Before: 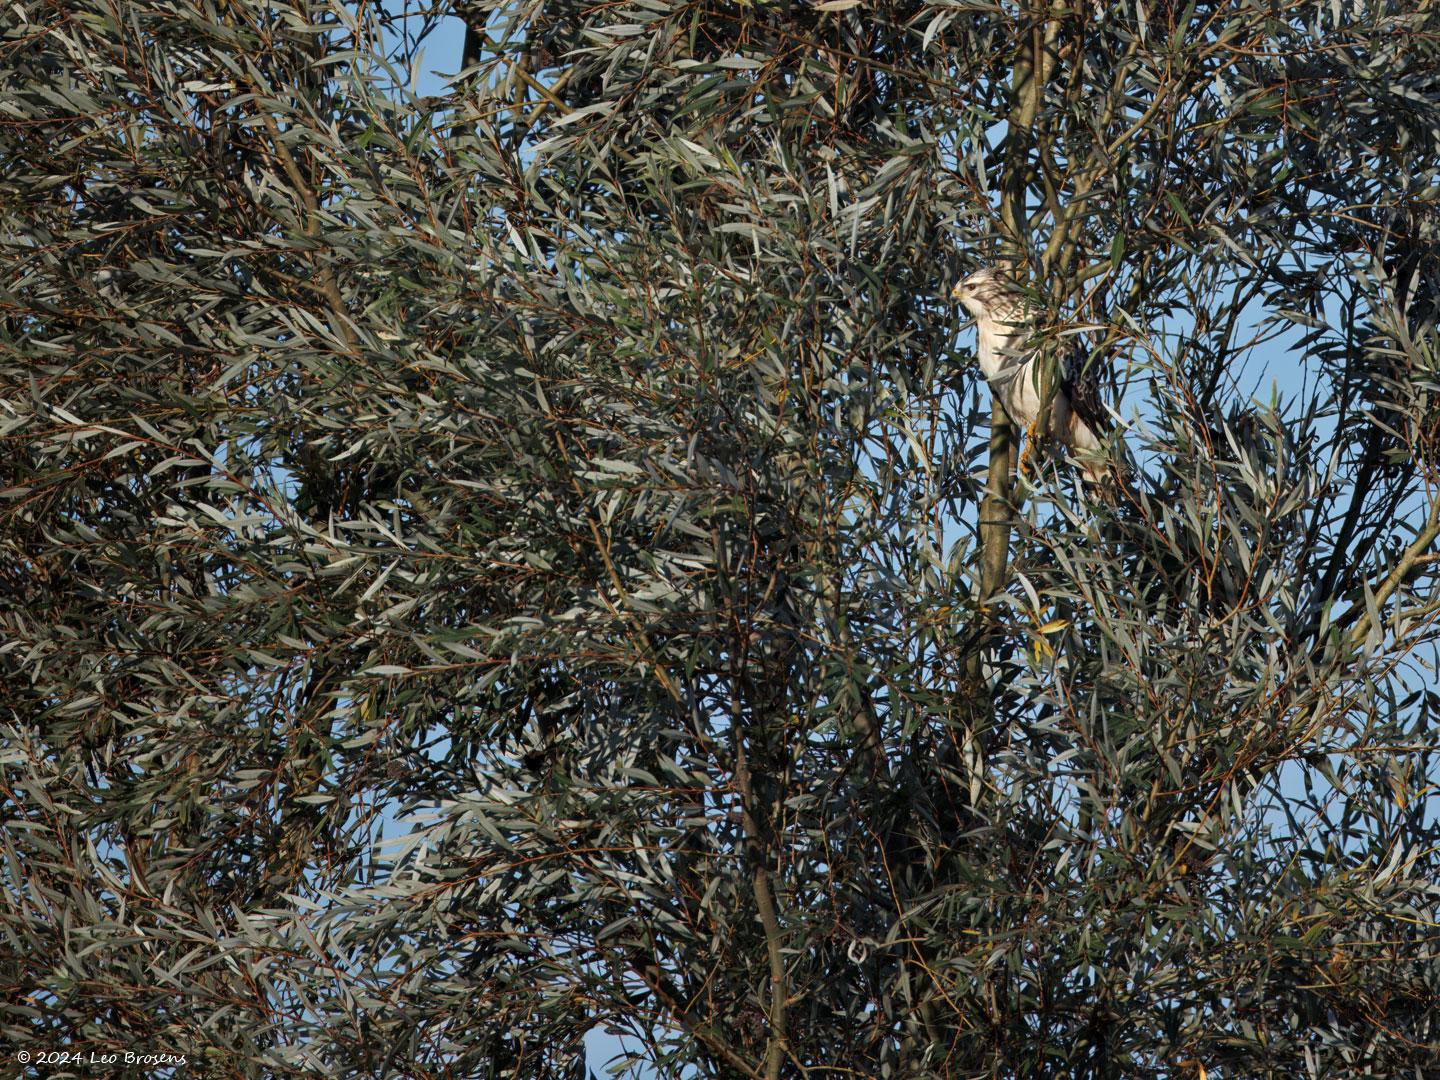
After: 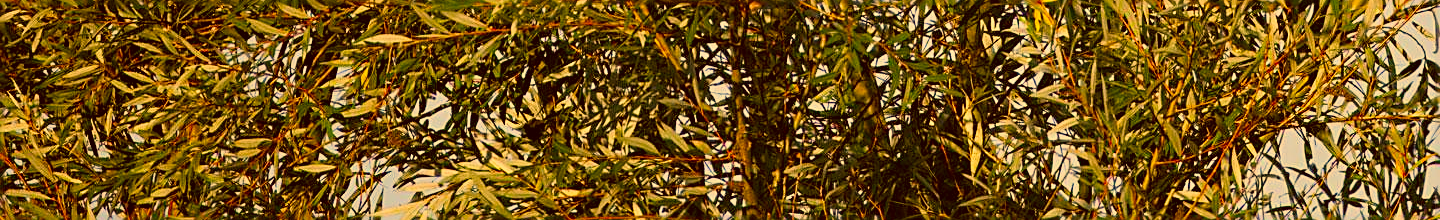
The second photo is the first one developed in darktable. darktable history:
color correction: highlights a* 11, highlights b* 30.46, shadows a* 2.91, shadows b* 18.02, saturation 1.74
sharpen: amount 0.741
crop and rotate: top 58.5%, bottom 21.049%
base curve: curves: ch0 [(0, 0) (0.204, 0.334) (0.55, 0.733) (1, 1)], preserve colors none
